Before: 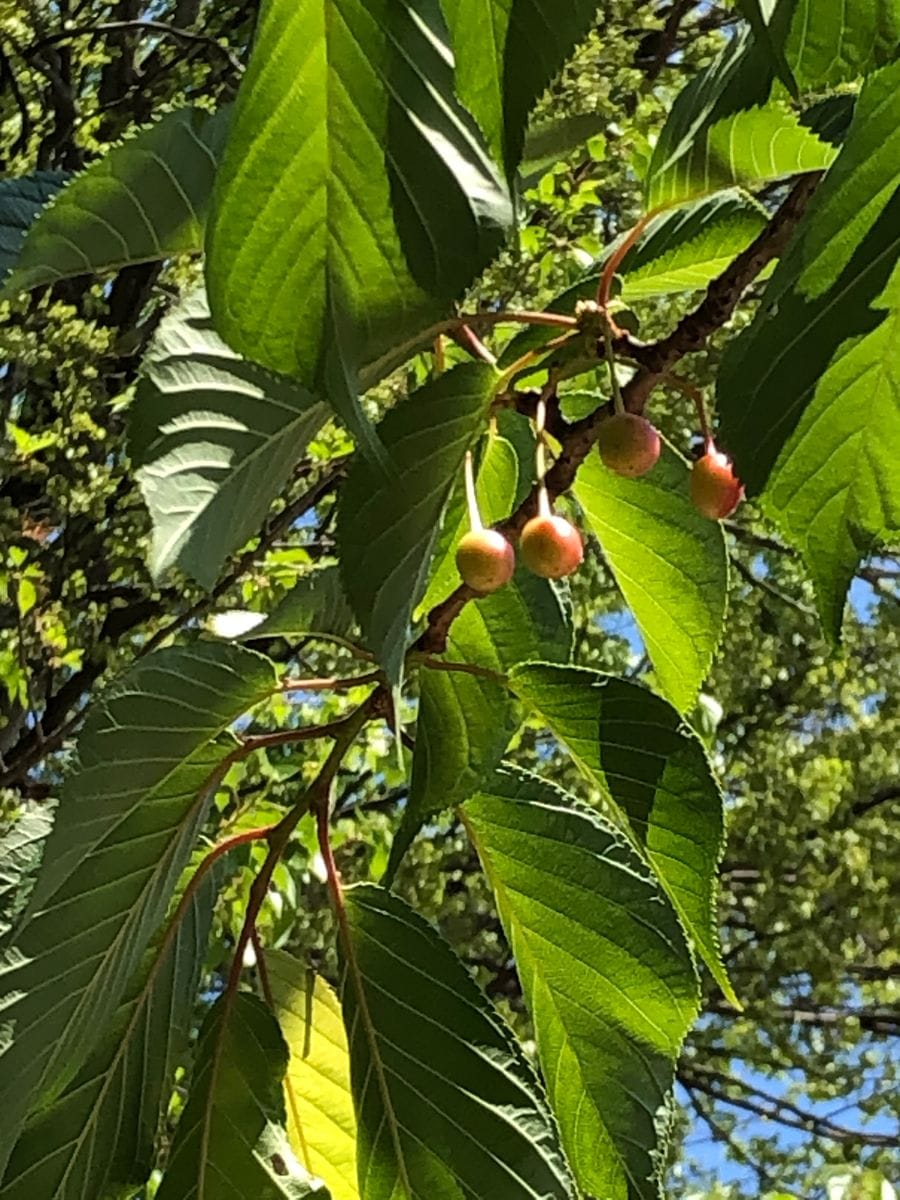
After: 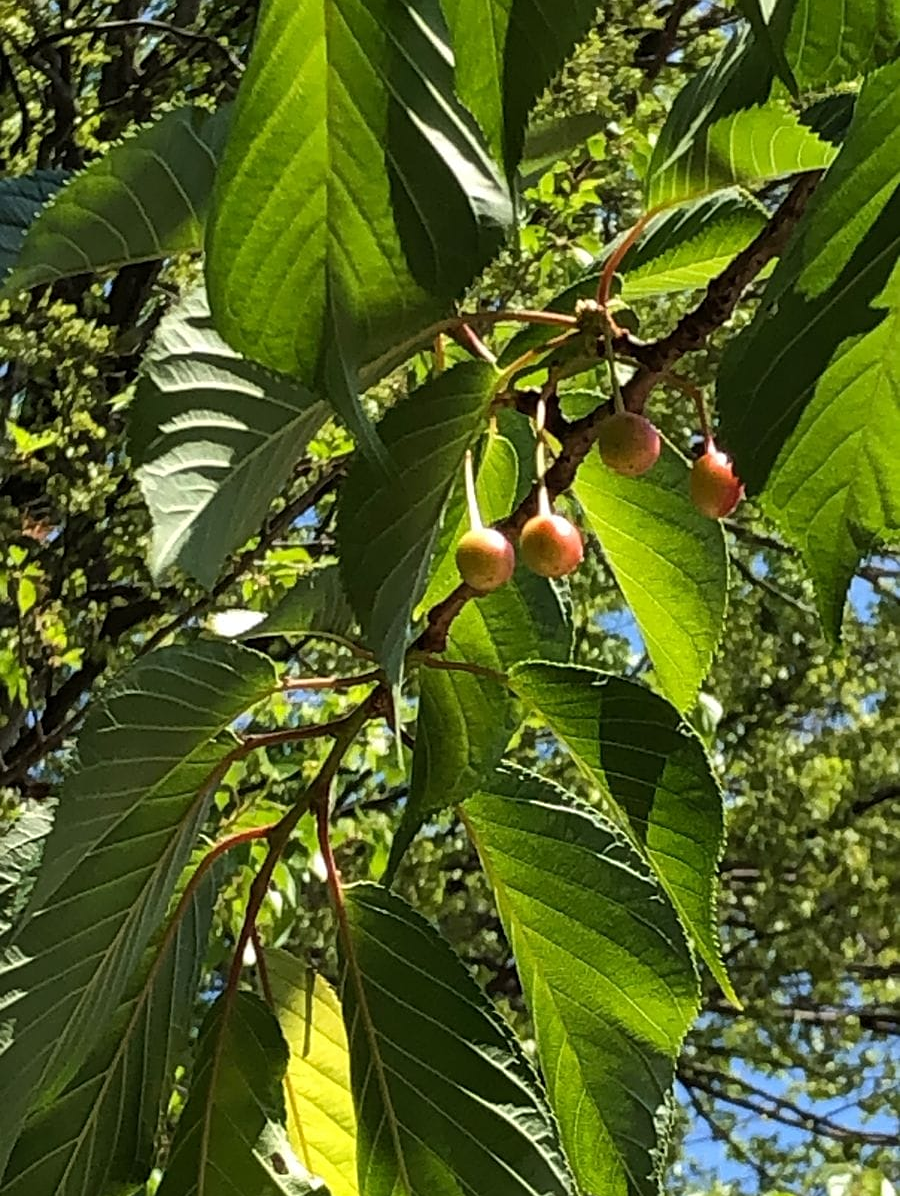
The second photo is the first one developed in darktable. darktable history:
crop: top 0.154%, bottom 0.098%
sharpen: amount 0.203
